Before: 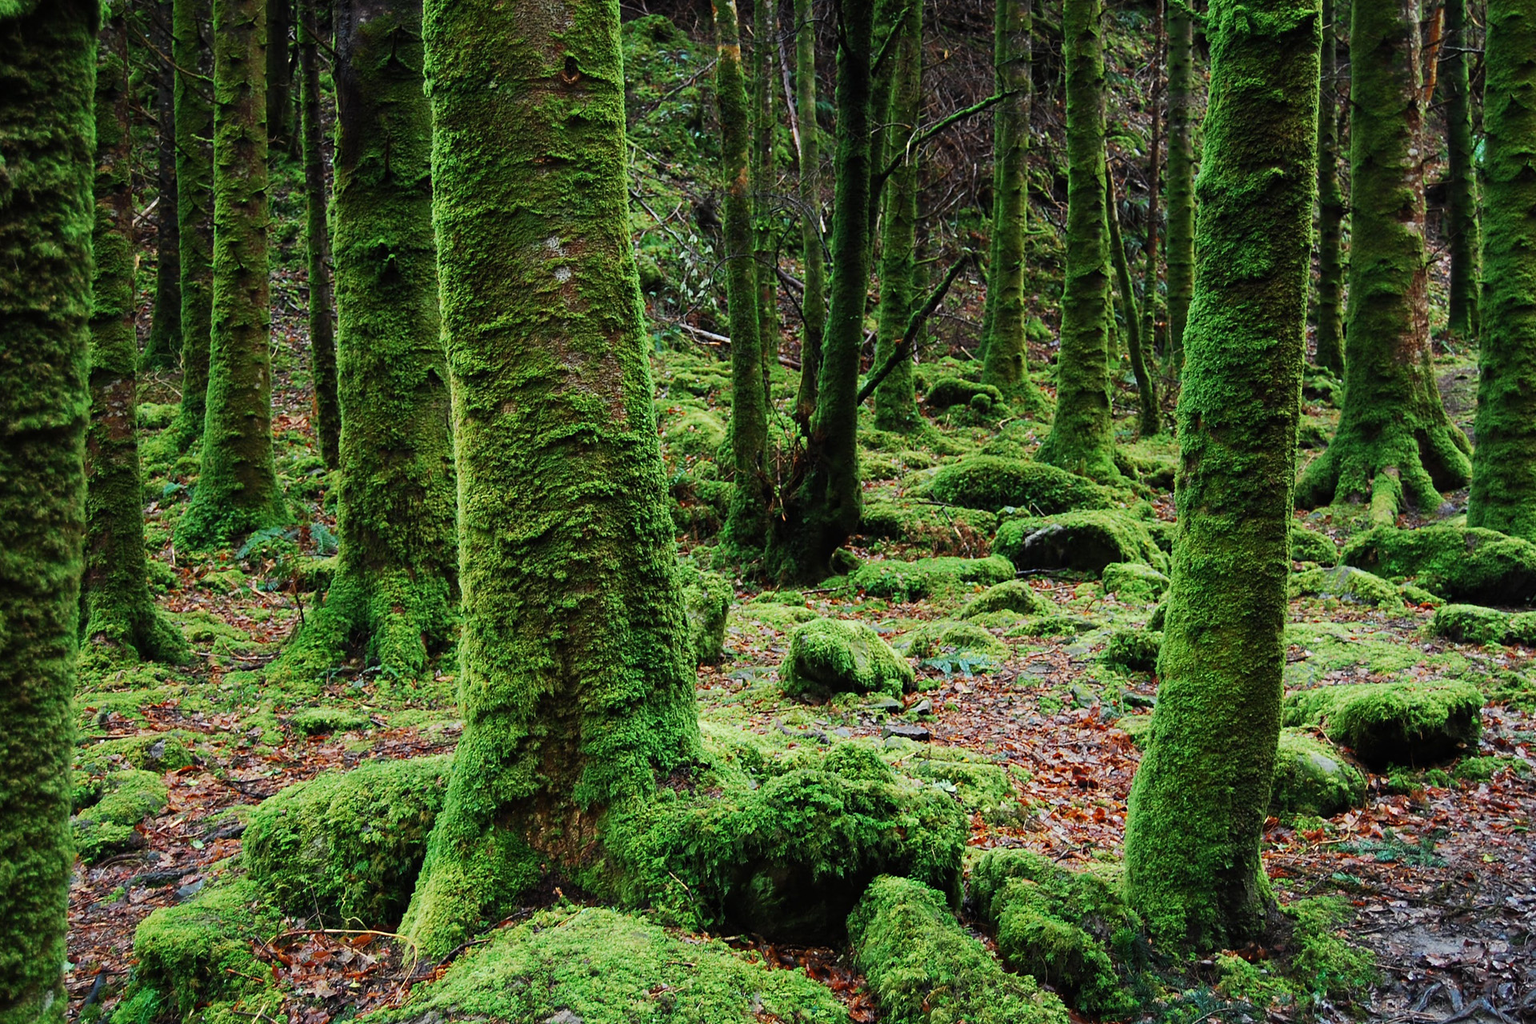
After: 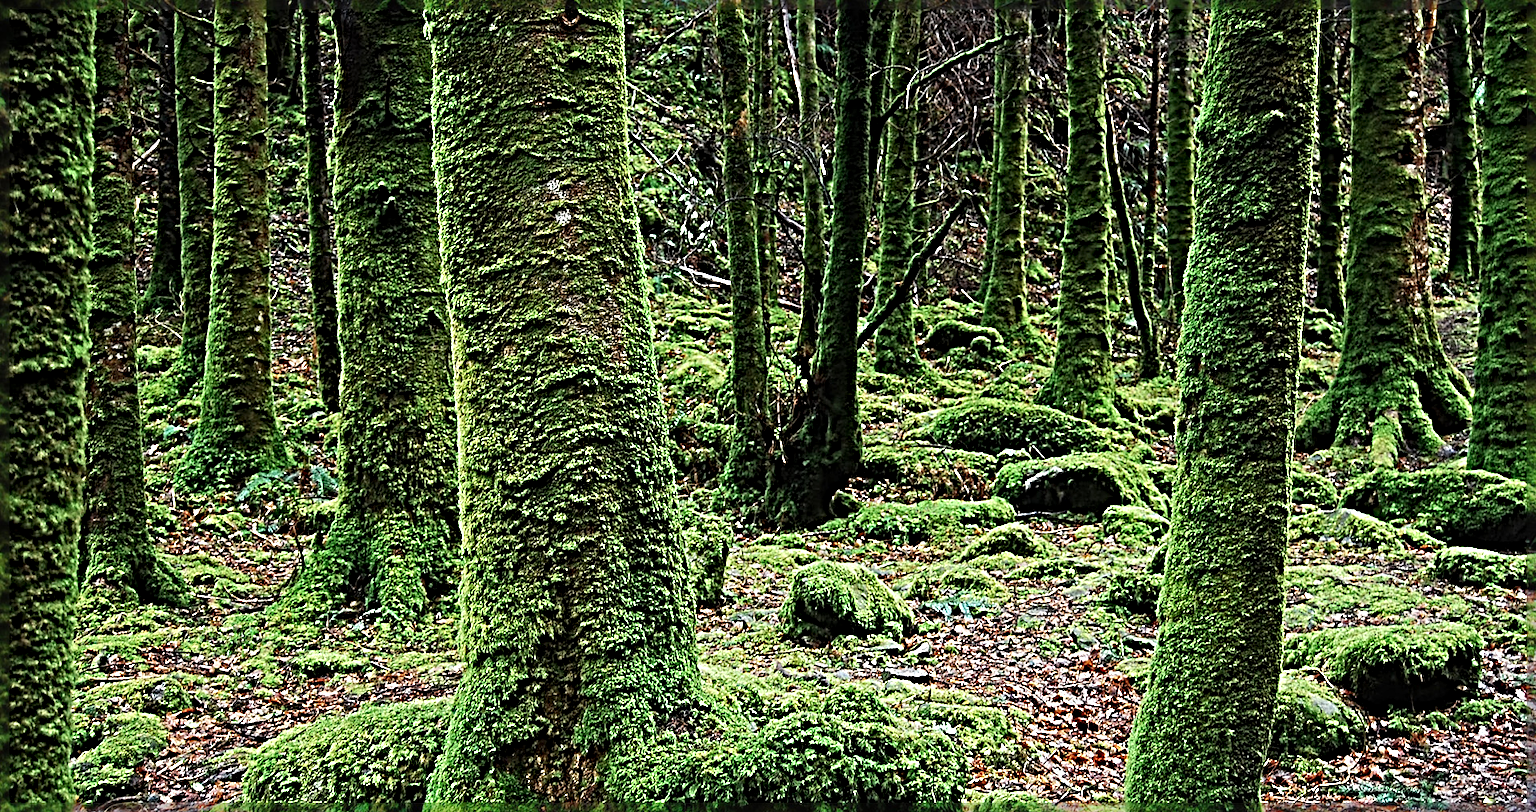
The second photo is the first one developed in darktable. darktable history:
sharpen: radius 6.247, amount 1.807, threshold 0.108
crop and rotate: top 5.664%, bottom 14.934%
